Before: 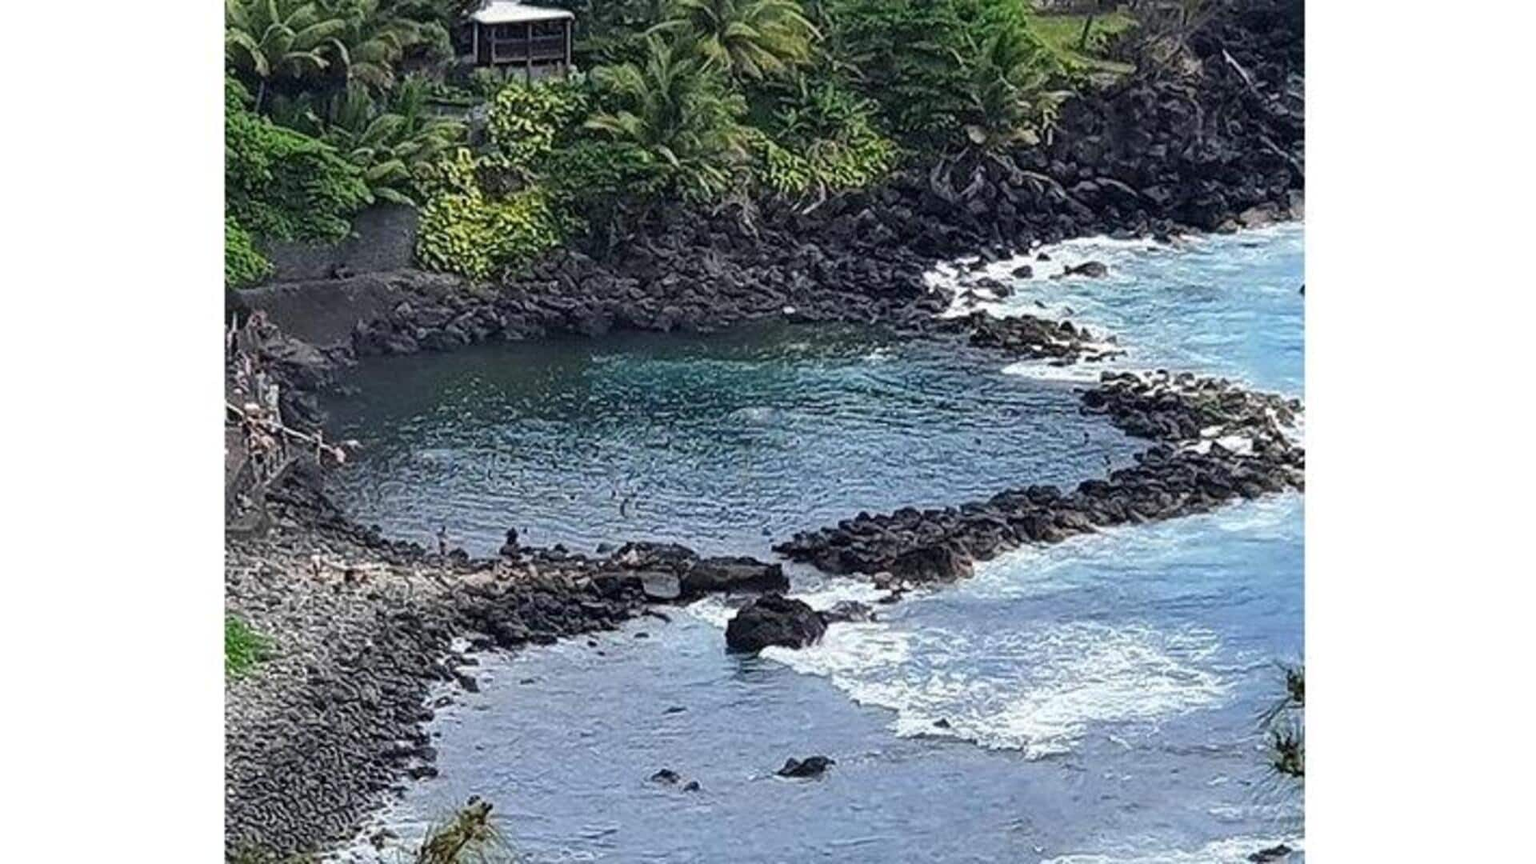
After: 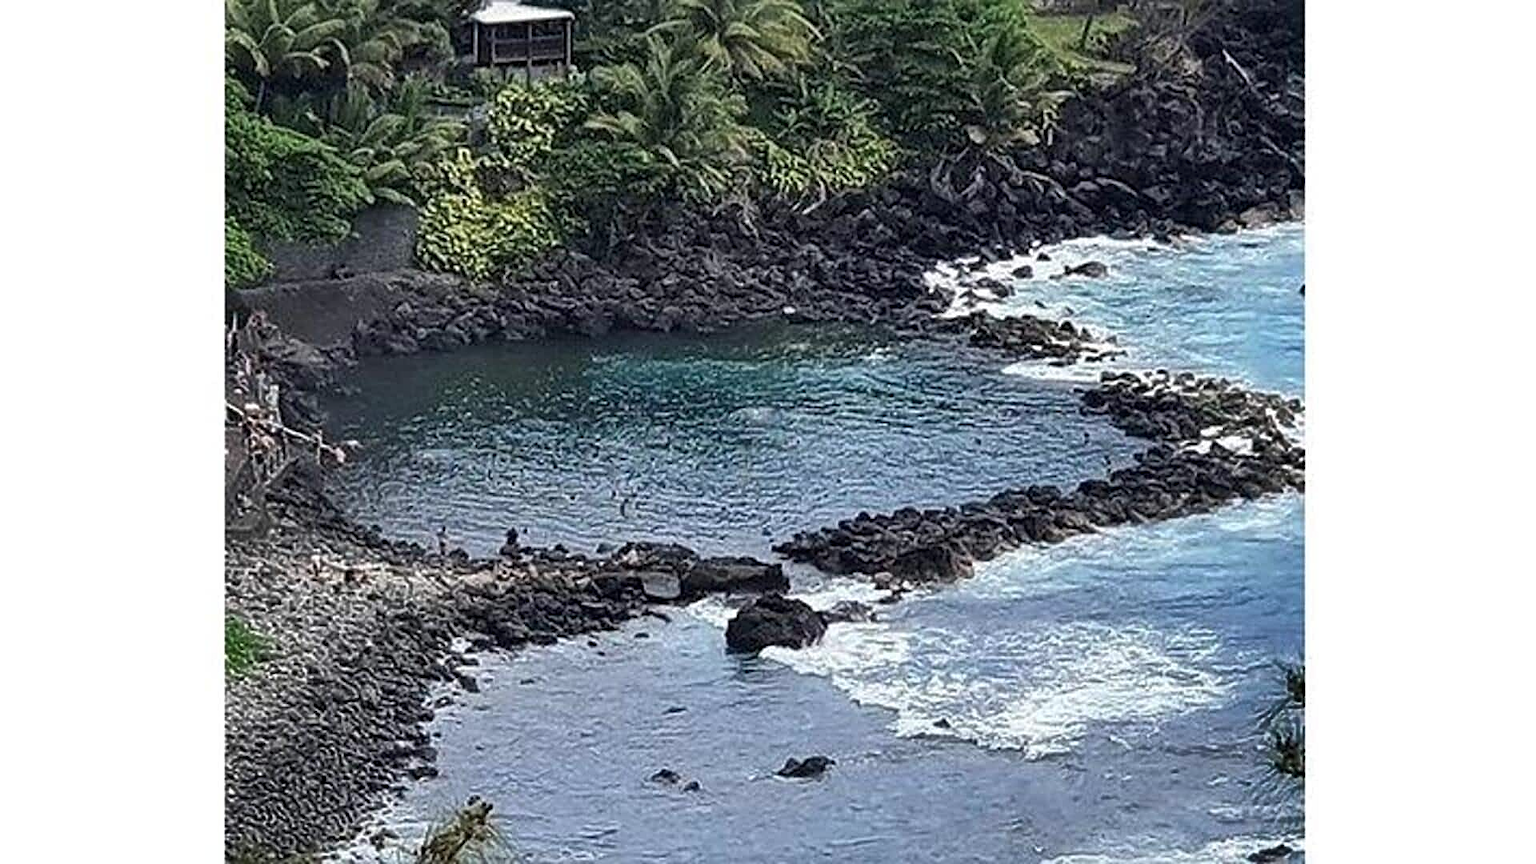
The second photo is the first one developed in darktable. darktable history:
color zones: curves: ch0 [(0, 0.5) (0.143, 0.5) (0.286, 0.5) (0.429, 0.504) (0.571, 0.5) (0.714, 0.509) (0.857, 0.5) (1, 0.5)]; ch1 [(0, 0.425) (0.143, 0.425) (0.286, 0.375) (0.429, 0.405) (0.571, 0.5) (0.714, 0.47) (0.857, 0.425) (1, 0.435)]; ch2 [(0, 0.5) (0.143, 0.5) (0.286, 0.5) (0.429, 0.517) (0.571, 0.5) (0.714, 0.51) (0.857, 0.5) (1, 0.5)]
sharpen: on, module defaults
shadows and highlights: radius 337.17, shadows 29.01, soften with gaussian
